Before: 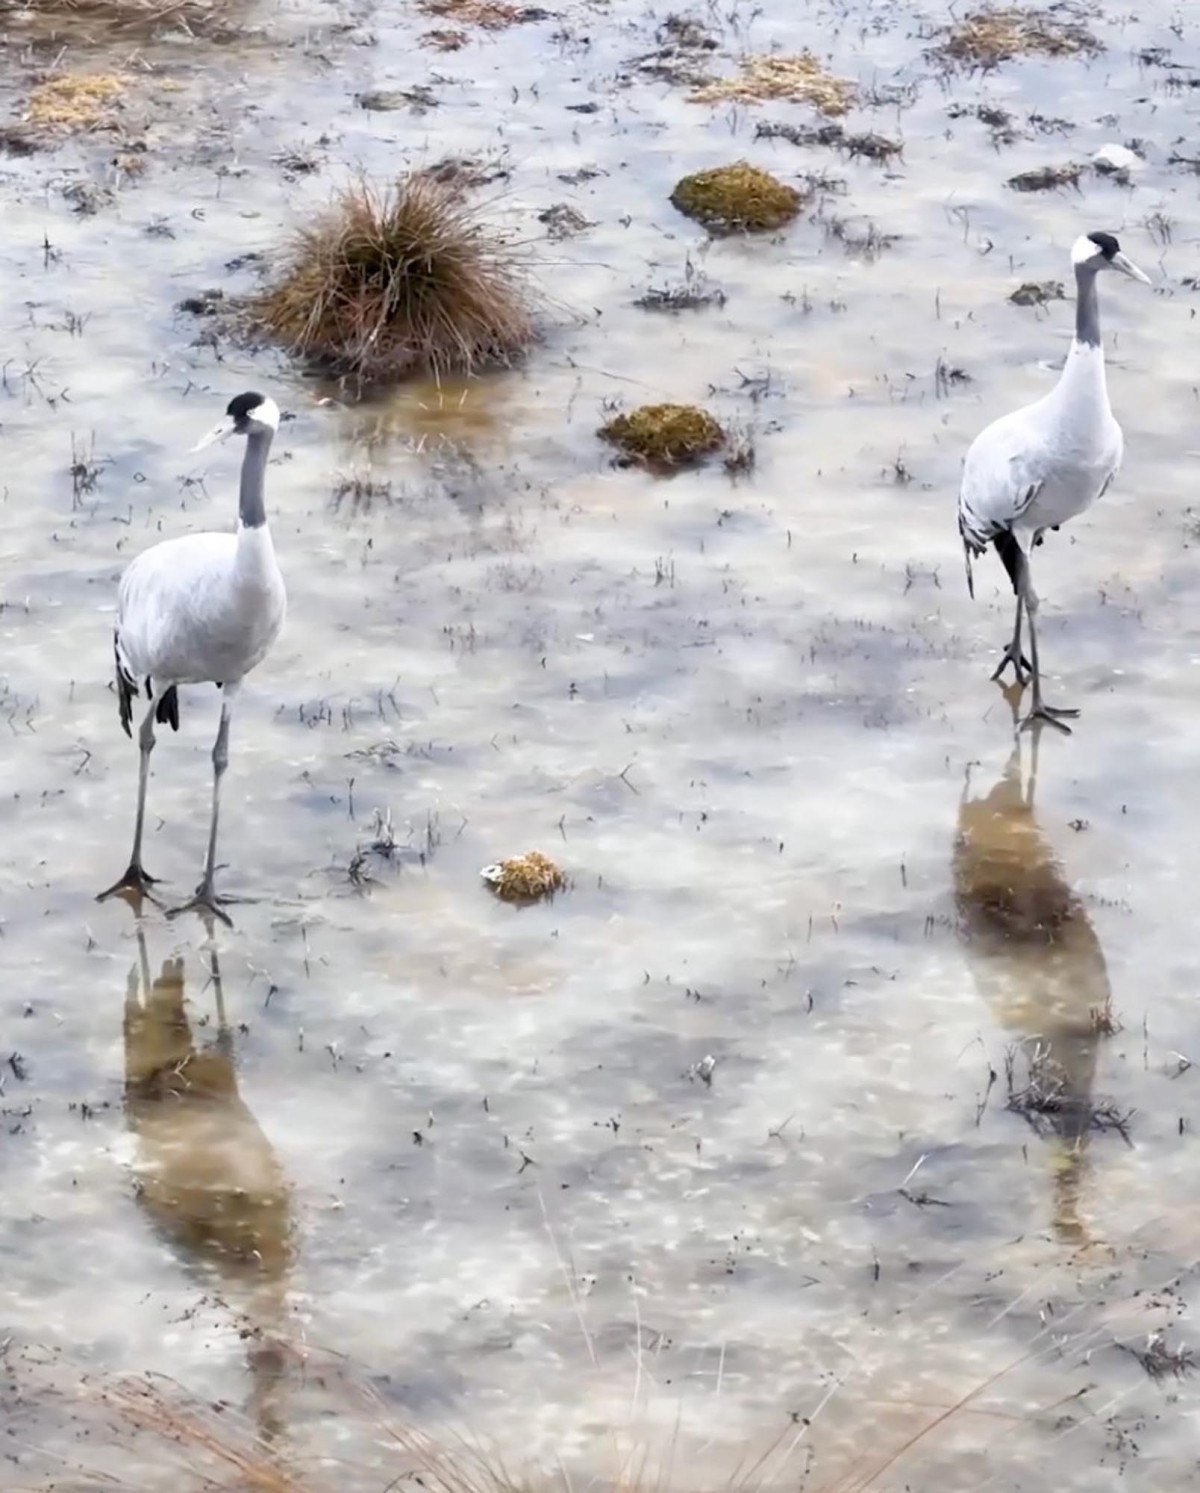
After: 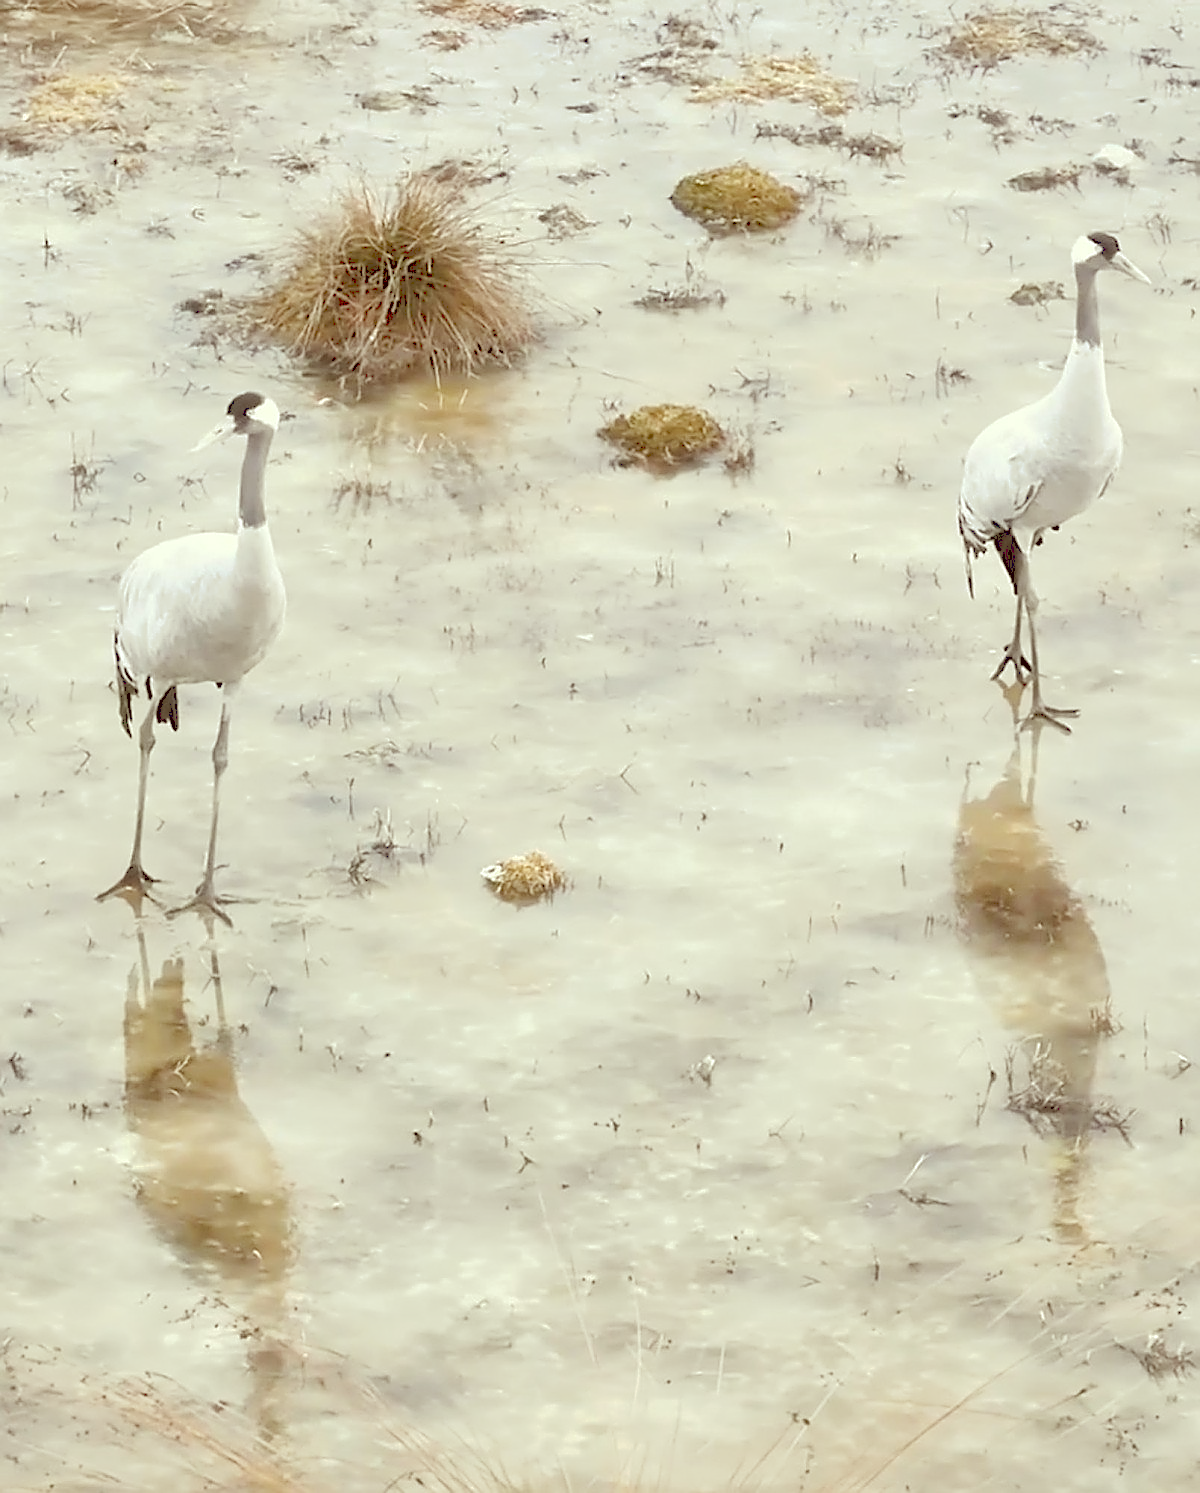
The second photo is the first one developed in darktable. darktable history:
tone curve: curves: ch0 [(0, 0) (0.003, 0.275) (0.011, 0.288) (0.025, 0.309) (0.044, 0.326) (0.069, 0.346) (0.1, 0.37) (0.136, 0.396) (0.177, 0.432) (0.224, 0.473) (0.277, 0.516) (0.335, 0.566) (0.399, 0.611) (0.468, 0.661) (0.543, 0.711) (0.623, 0.761) (0.709, 0.817) (0.801, 0.867) (0.898, 0.911) (1, 1)], preserve colors none
color correction: highlights a* -5.3, highlights b* 9.8, shadows a* 9.8, shadows b* 24.26
sharpen: radius 1.4, amount 1.25, threshold 0.7
